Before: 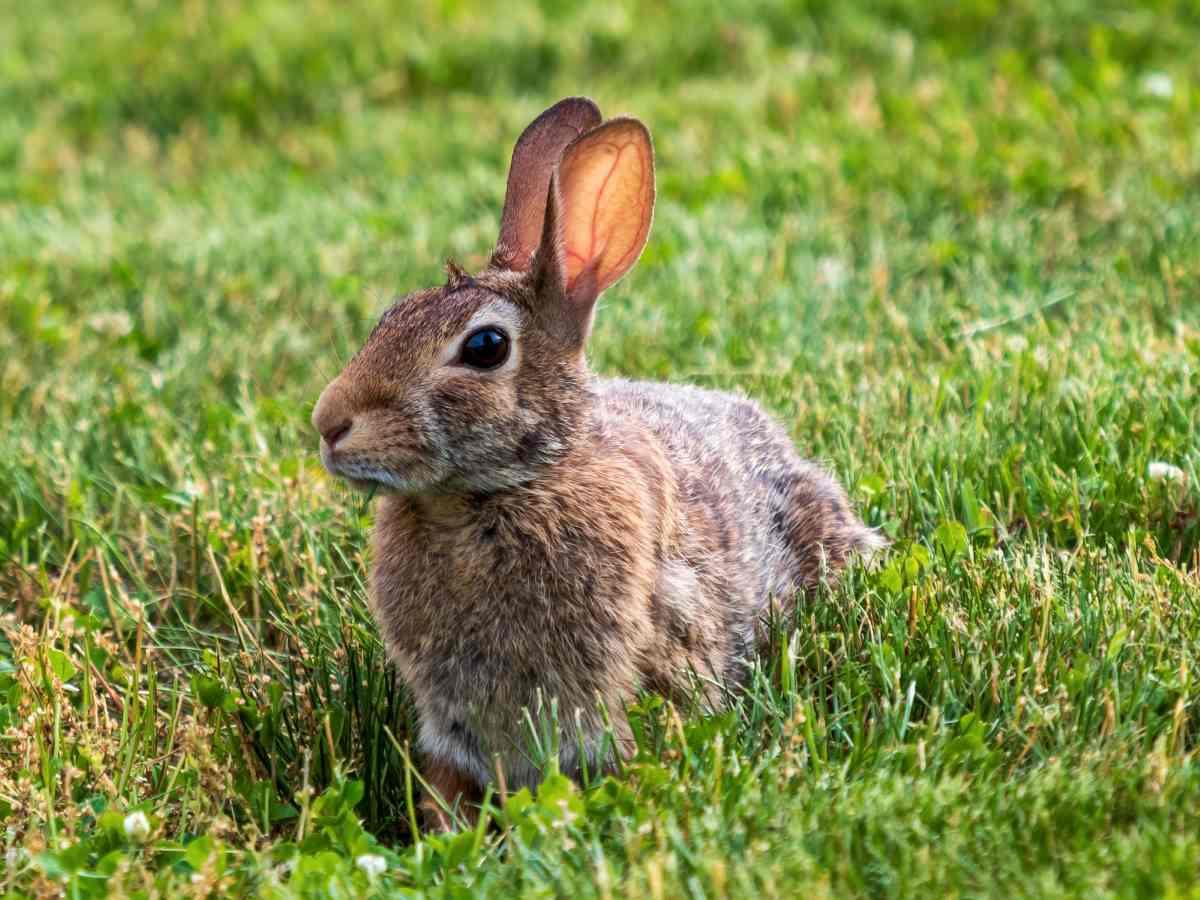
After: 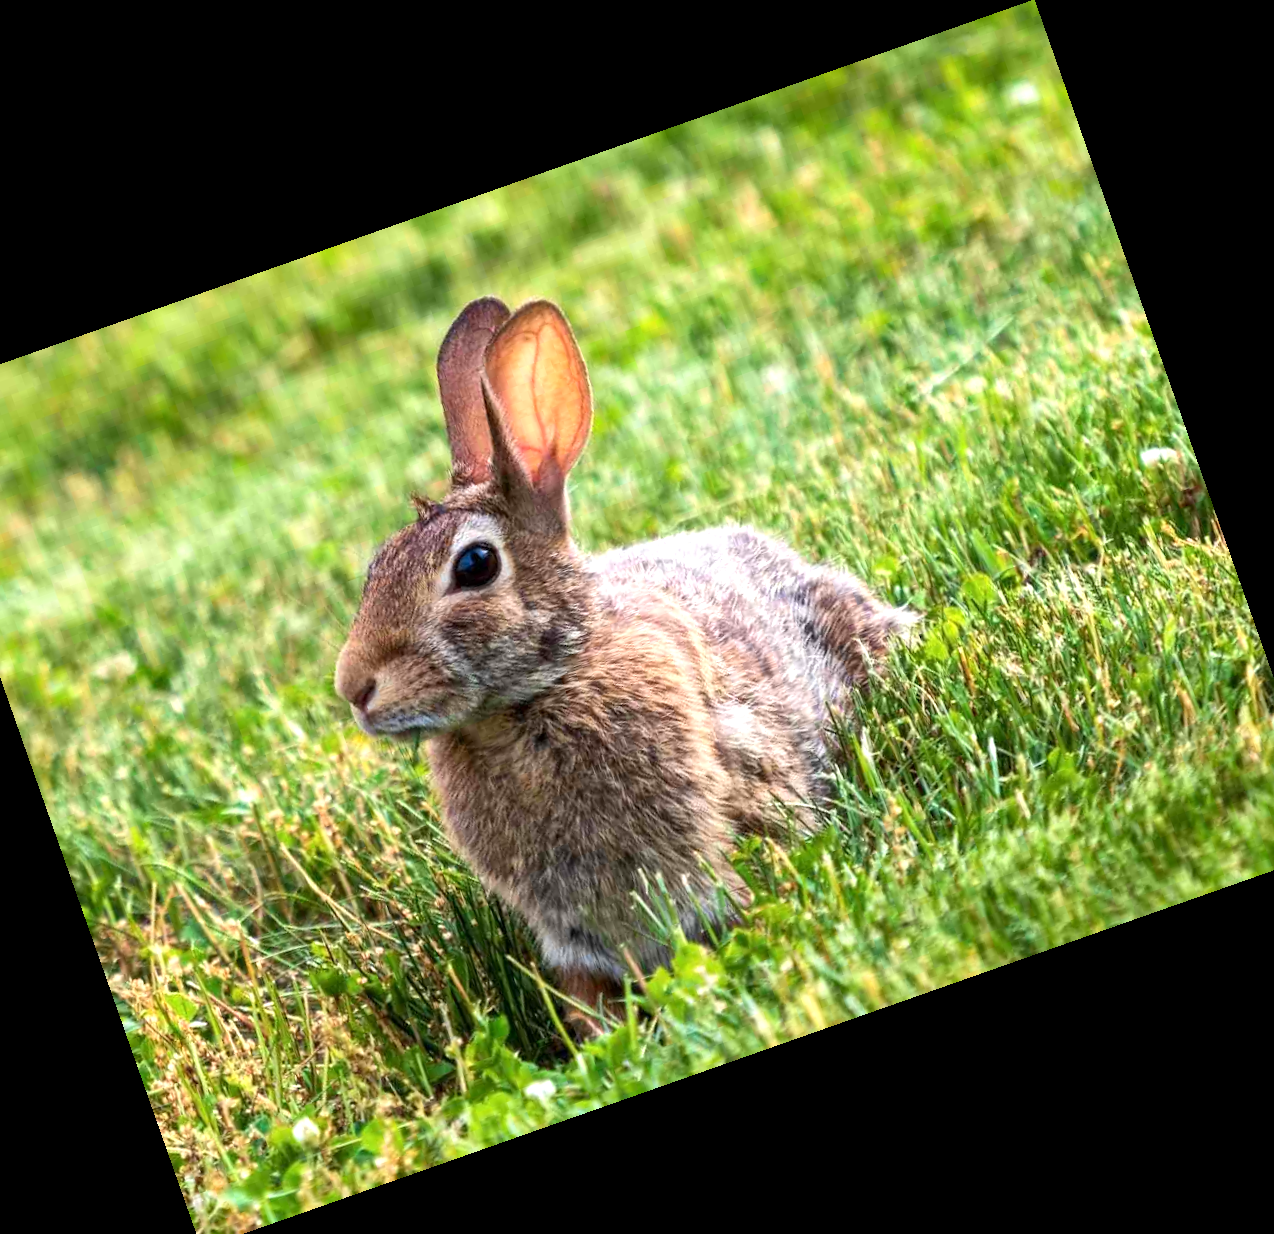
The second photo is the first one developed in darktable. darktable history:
exposure: exposure 0.556 EV, compensate highlight preservation false
crop and rotate: angle 19.43°, left 6.812%, right 4.125%, bottom 1.087%
contrast brightness saturation: contrast 0.07
white balance: emerald 1
